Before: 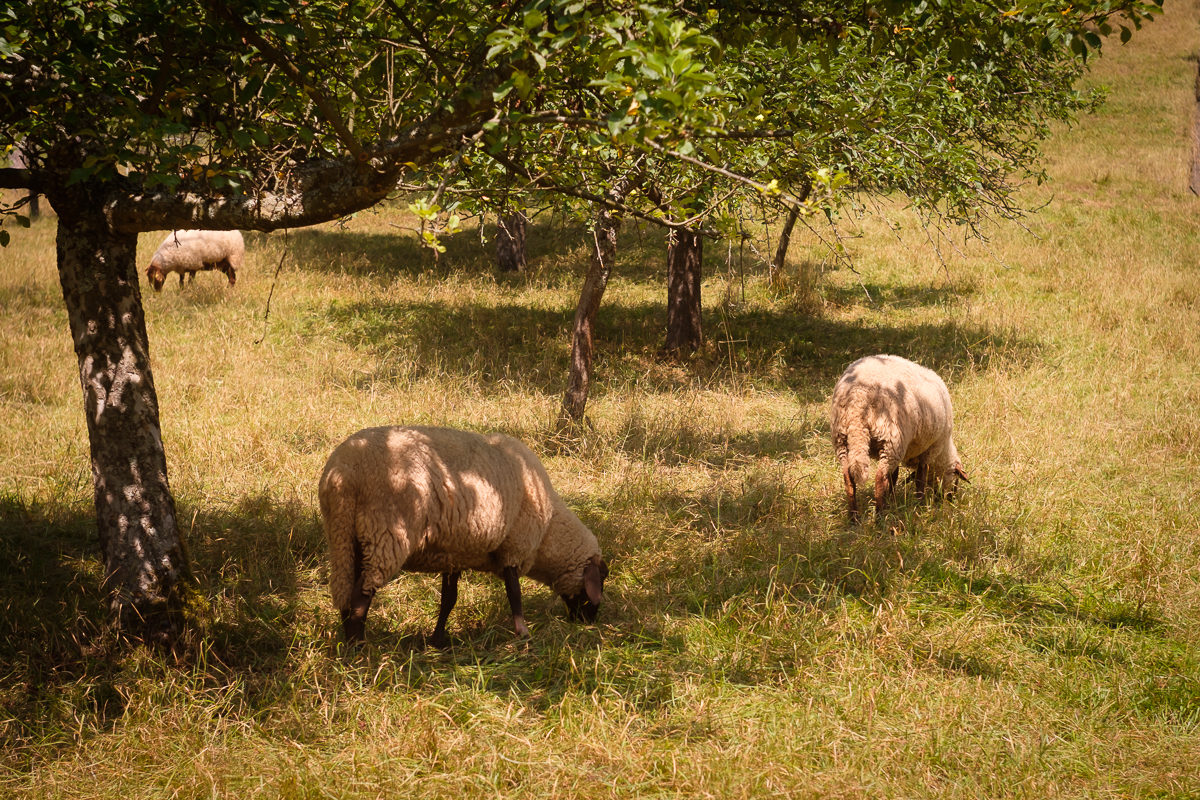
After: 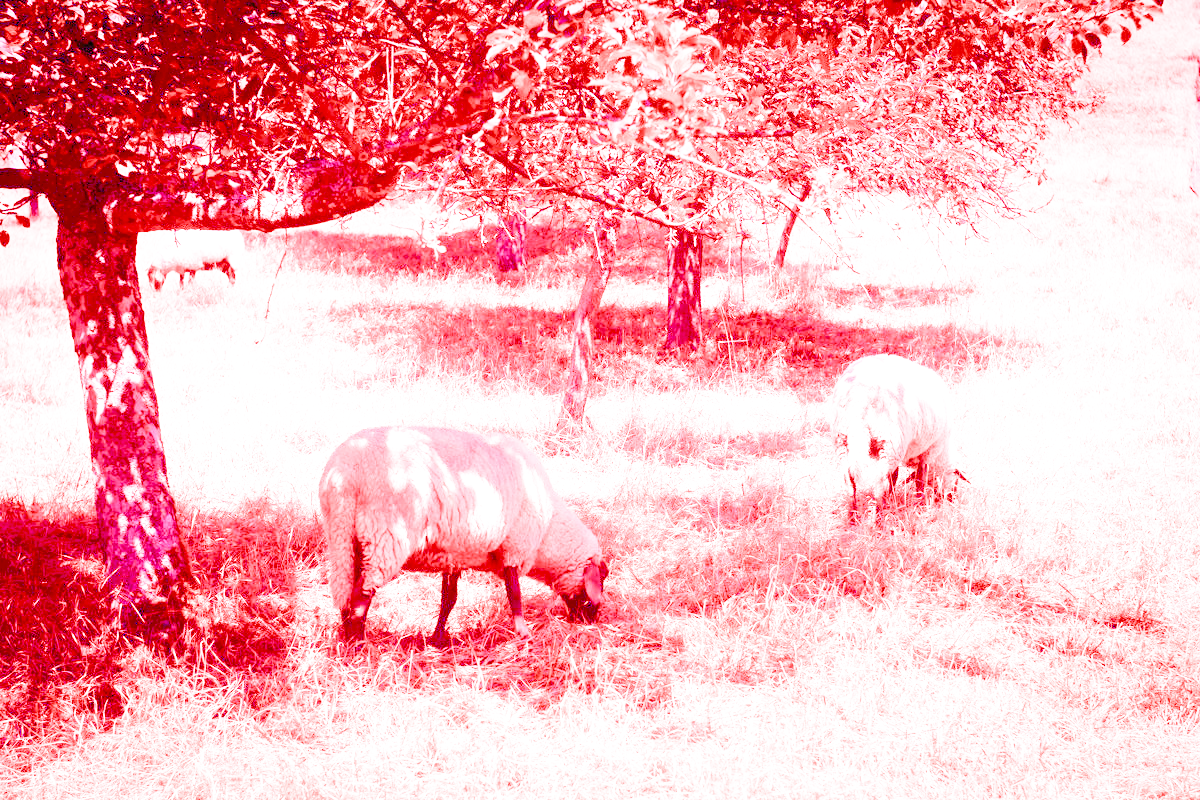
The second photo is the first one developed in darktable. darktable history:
tone equalizer: -8 EV -0.528 EV, -7 EV -0.319 EV, -6 EV -0.083 EV, -5 EV 0.413 EV, -4 EV 0.985 EV, -3 EV 0.791 EV, -2 EV -0.01 EV, -1 EV 0.14 EV, +0 EV -0.012 EV, smoothing 1
white balance: red 8, blue 8
filmic rgb: white relative exposure 8 EV, threshold 3 EV, hardness 2.44, latitude 10.07%, contrast 0.72, highlights saturation mix 10%, shadows ↔ highlights balance 1.38%, color science v4 (2020), enable highlight reconstruction true
